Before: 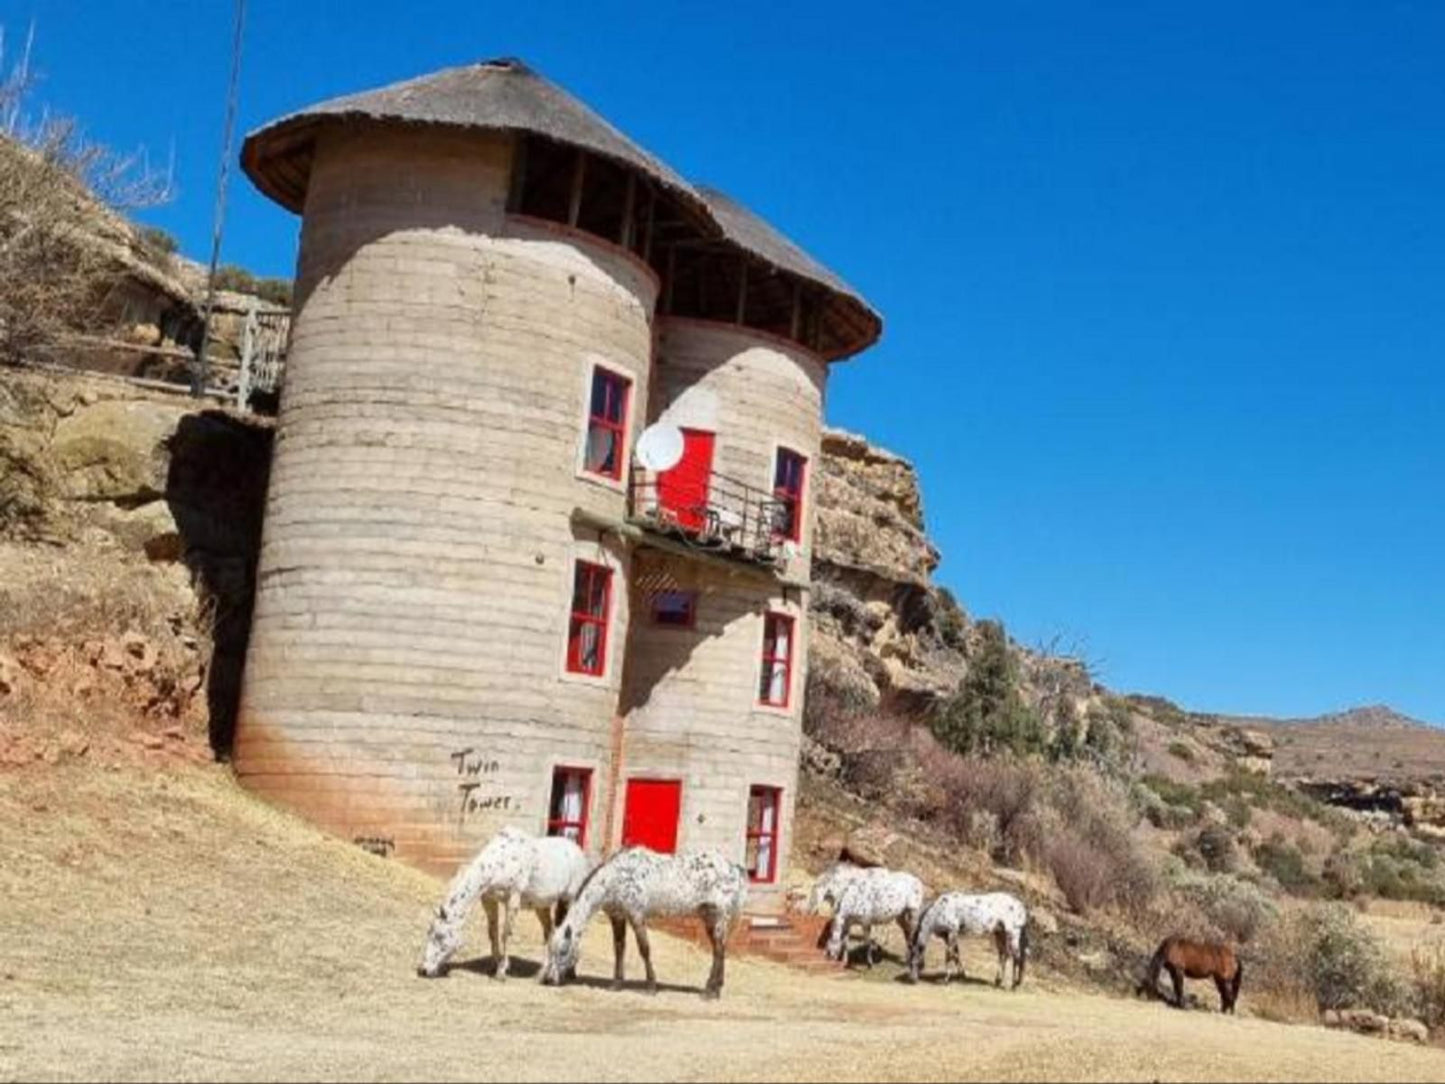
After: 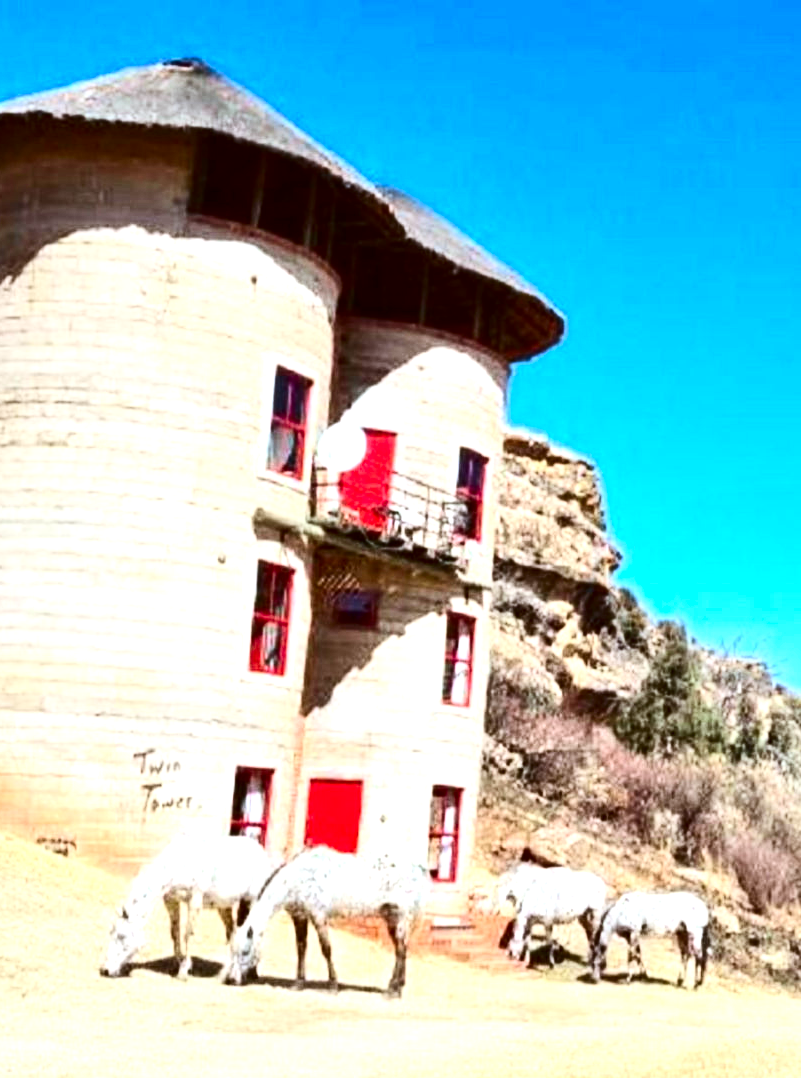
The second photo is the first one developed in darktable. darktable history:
exposure: black level correction -0.005, exposure 1.002 EV, compensate exposure bias true, compensate highlight preservation false
local contrast: highlights 106%, shadows 103%, detail 119%, midtone range 0.2
crop: left 22.073%, right 22.039%, bottom 0.015%
color correction: highlights a* -3.11, highlights b* -6.61, shadows a* 3.07, shadows b* 5.4
contrast brightness saturation: contrast 0.31, brightness -0.076, saturation 0.173
